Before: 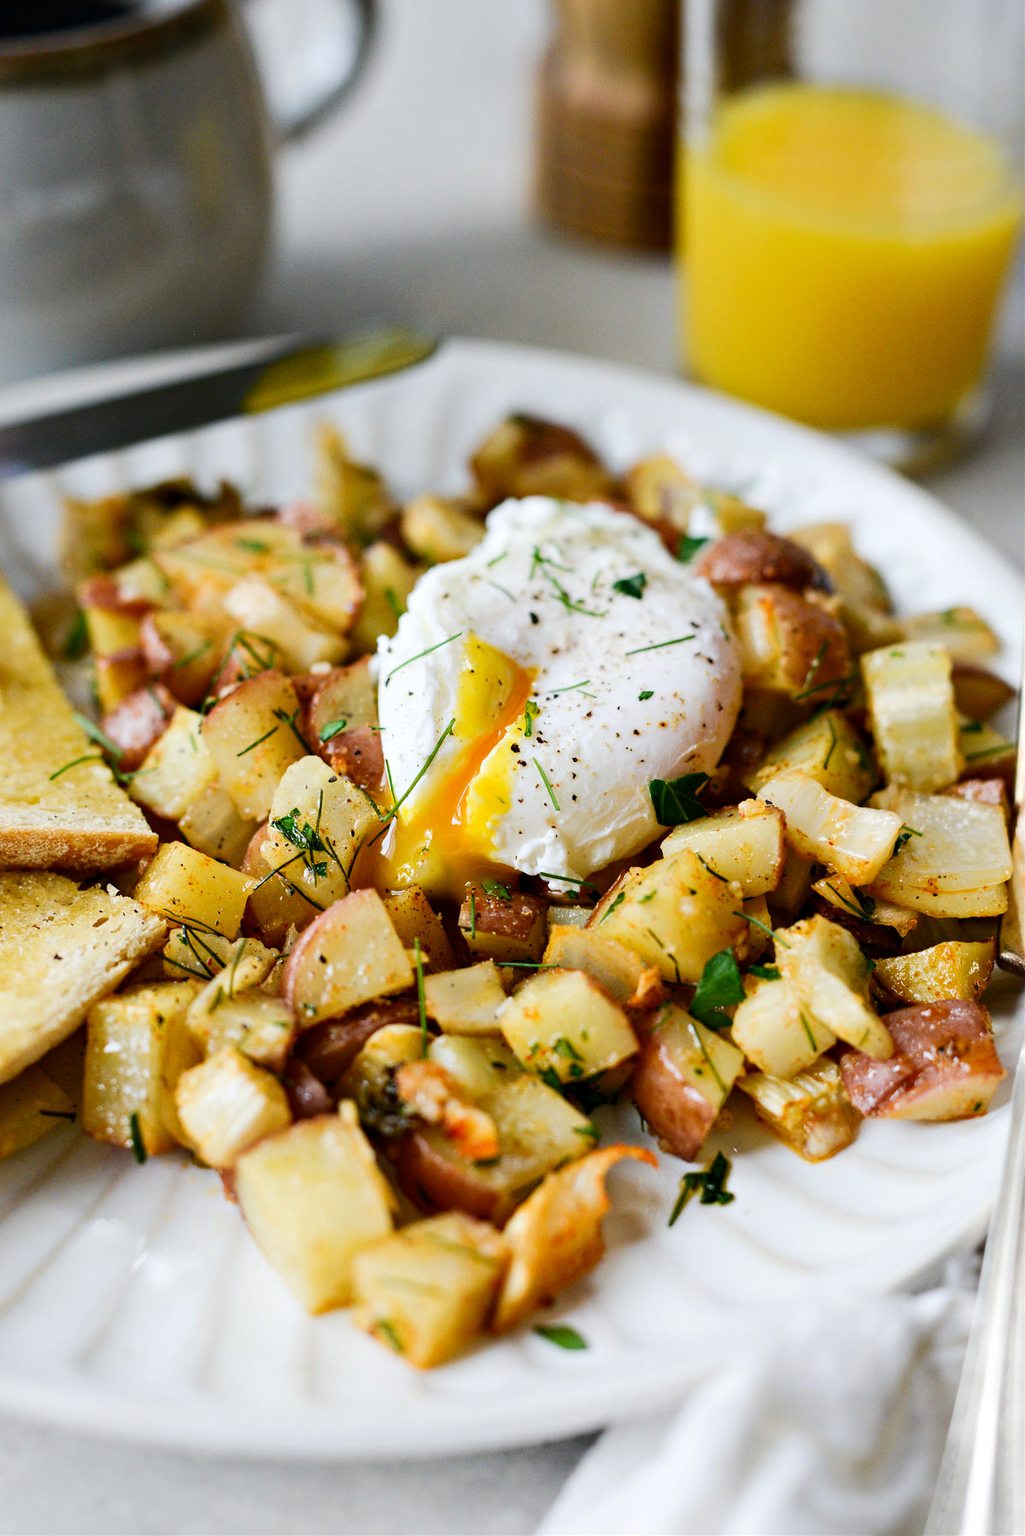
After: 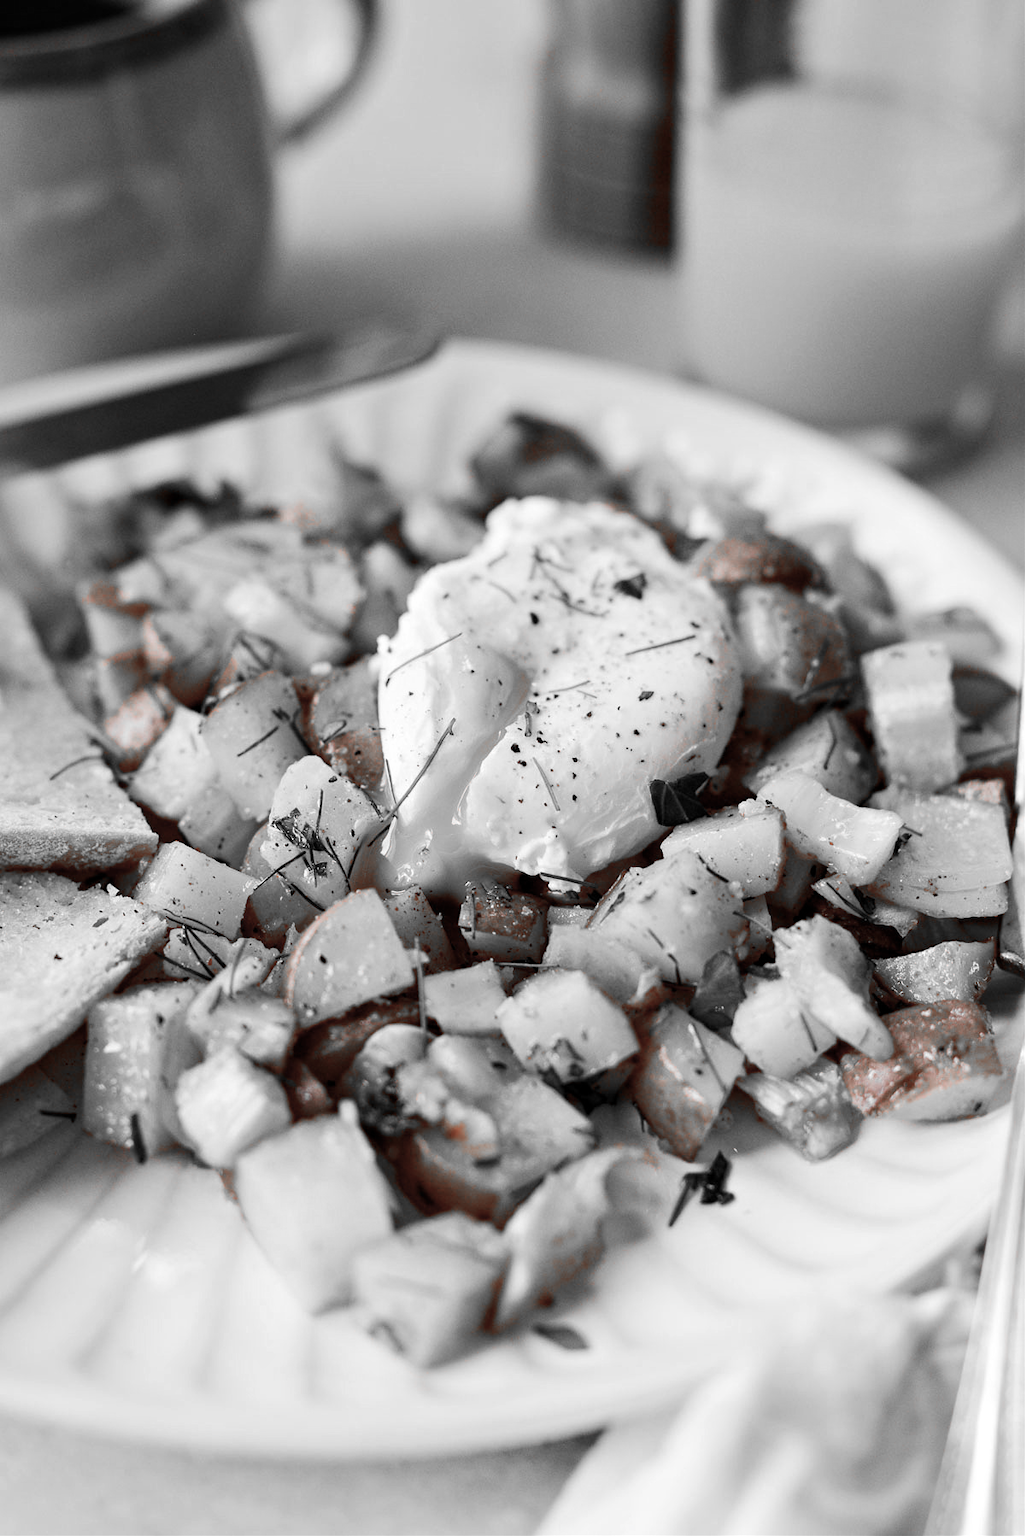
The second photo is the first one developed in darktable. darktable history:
color zones: curves: ch1 [(0, 0.006) (0.094, 0.285) (0.171, 0.001) (0.429, 0.001) (0.571, 0.003) (0.714, 0.004) (0.857, 0.004) (1, 0.006)]
